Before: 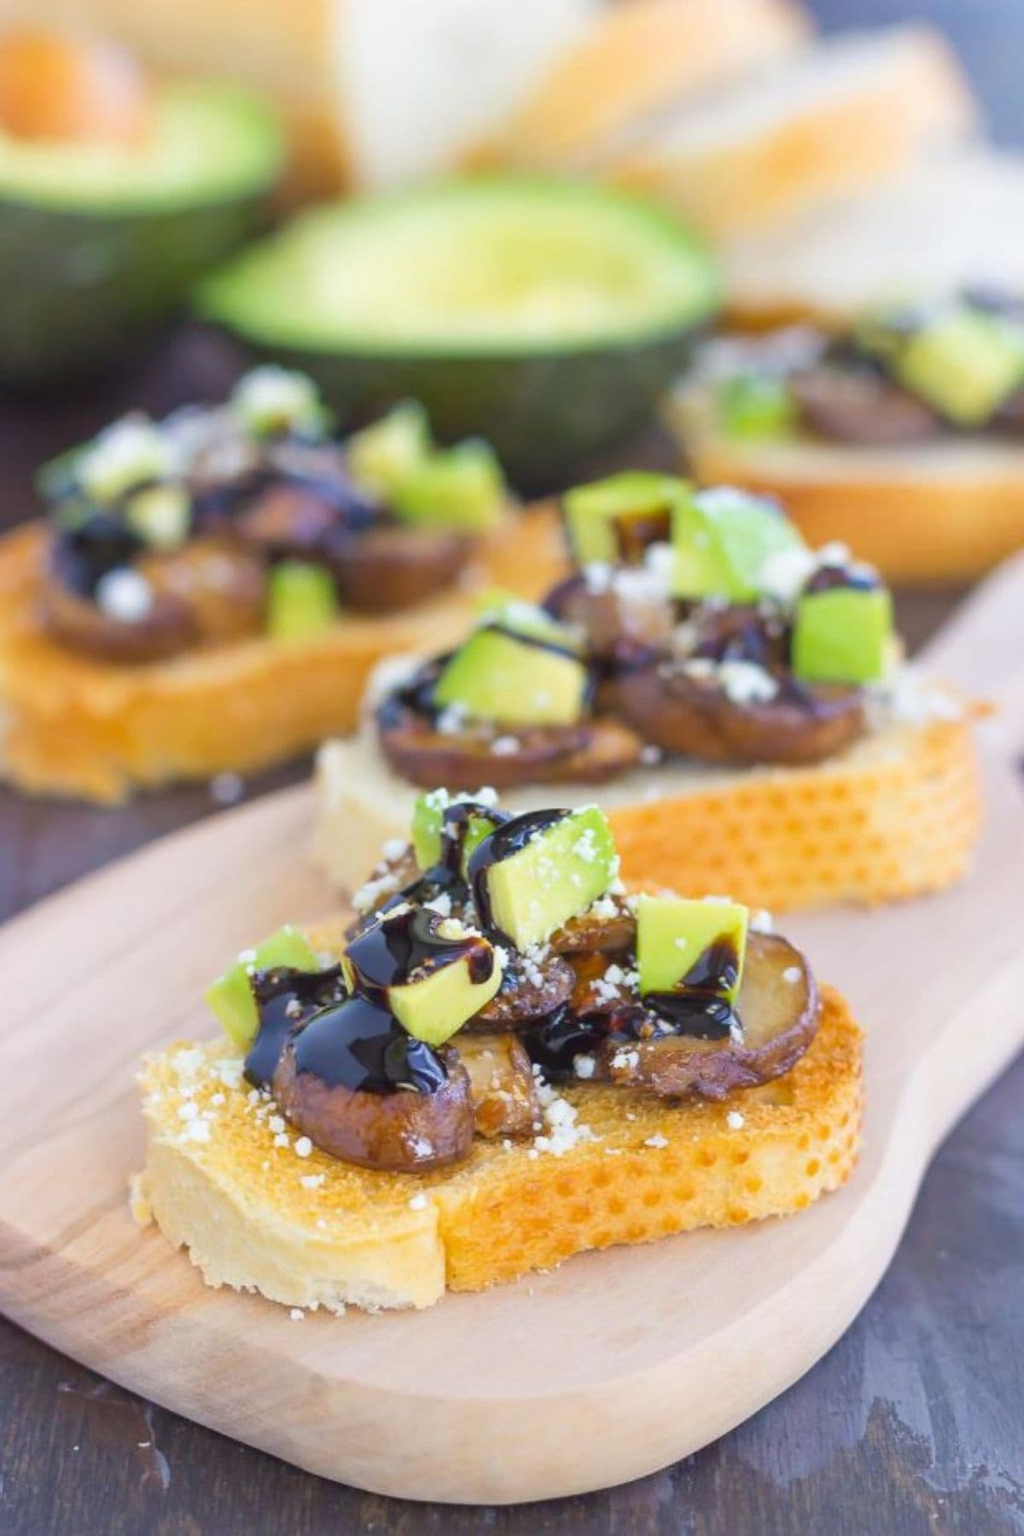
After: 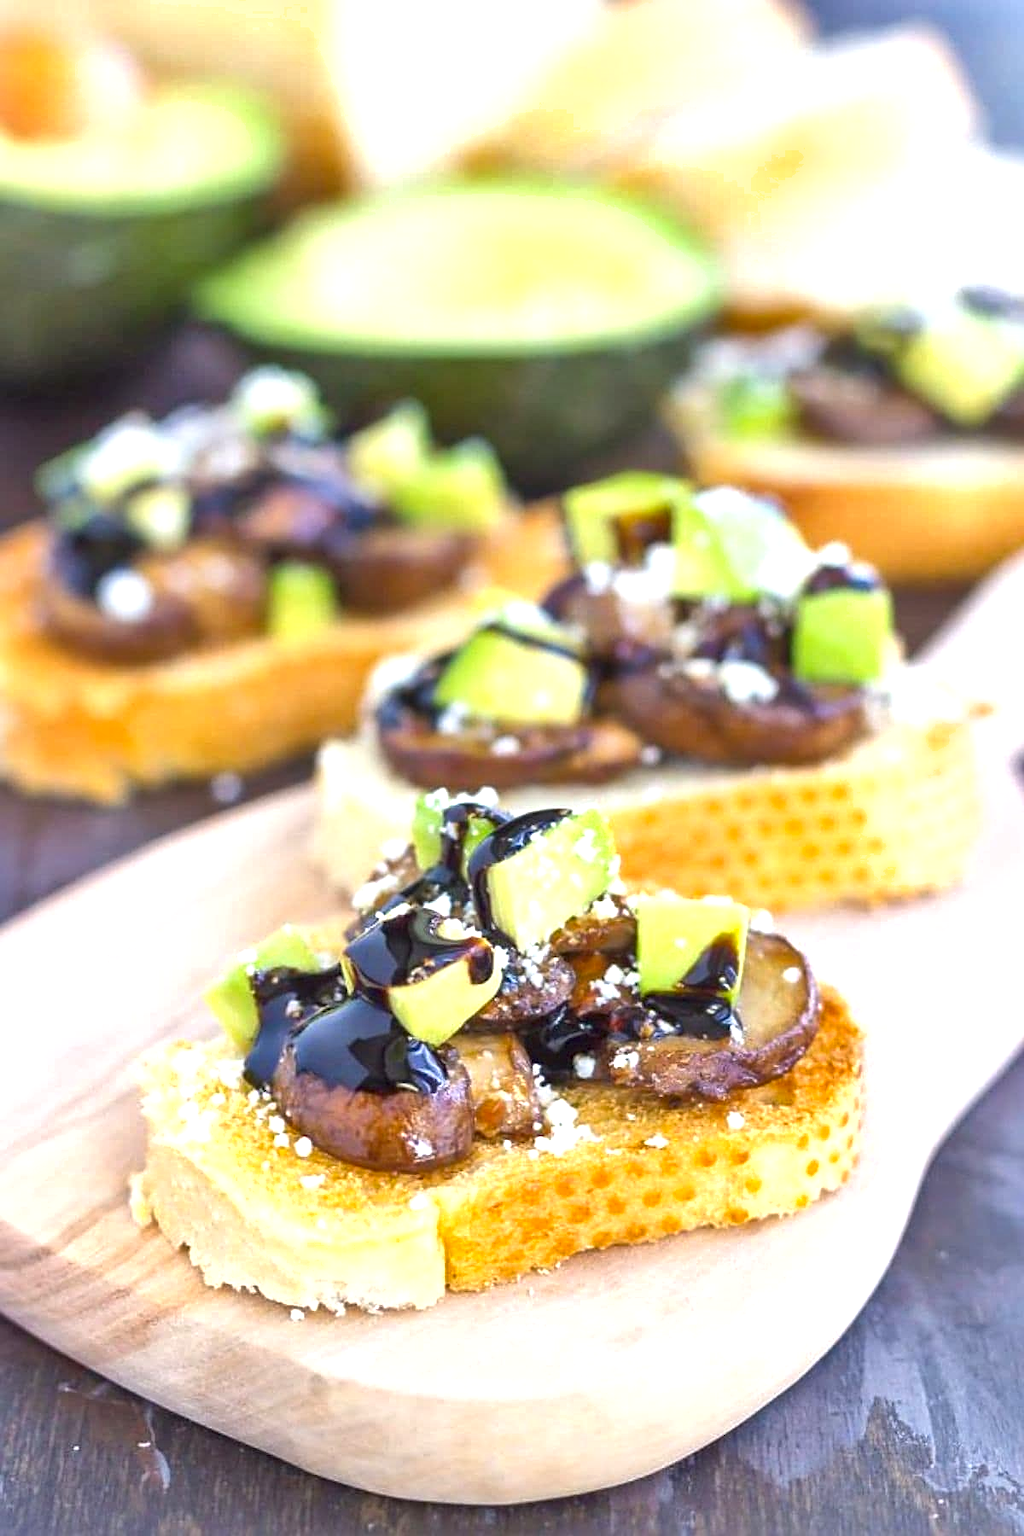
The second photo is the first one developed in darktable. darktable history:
shadows and highlights: shadows 20.99, highlights -35.57, soften with gaussian
exposure: black level correction 0.001, exposure 0.677 EV, compensate exposure bias true, compensate highlight preservation false
sharpen: on, module defaults
local contrast: mode bilateral grid, contrast 21, coarseness 51, detail 141%, midtone range 0.2
